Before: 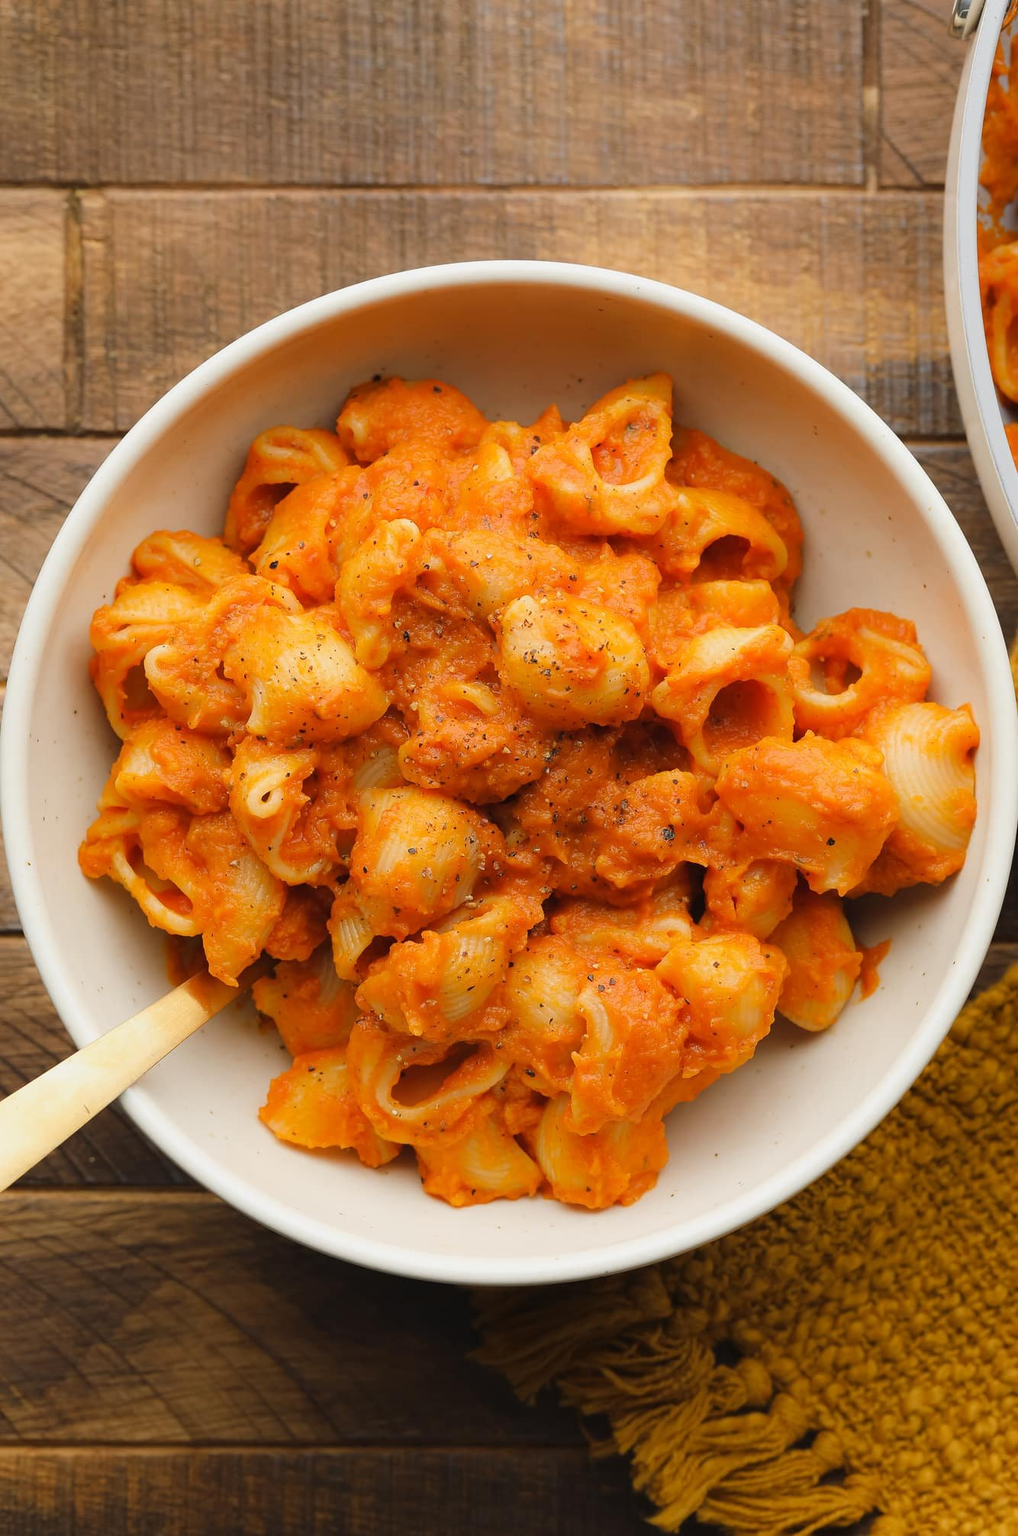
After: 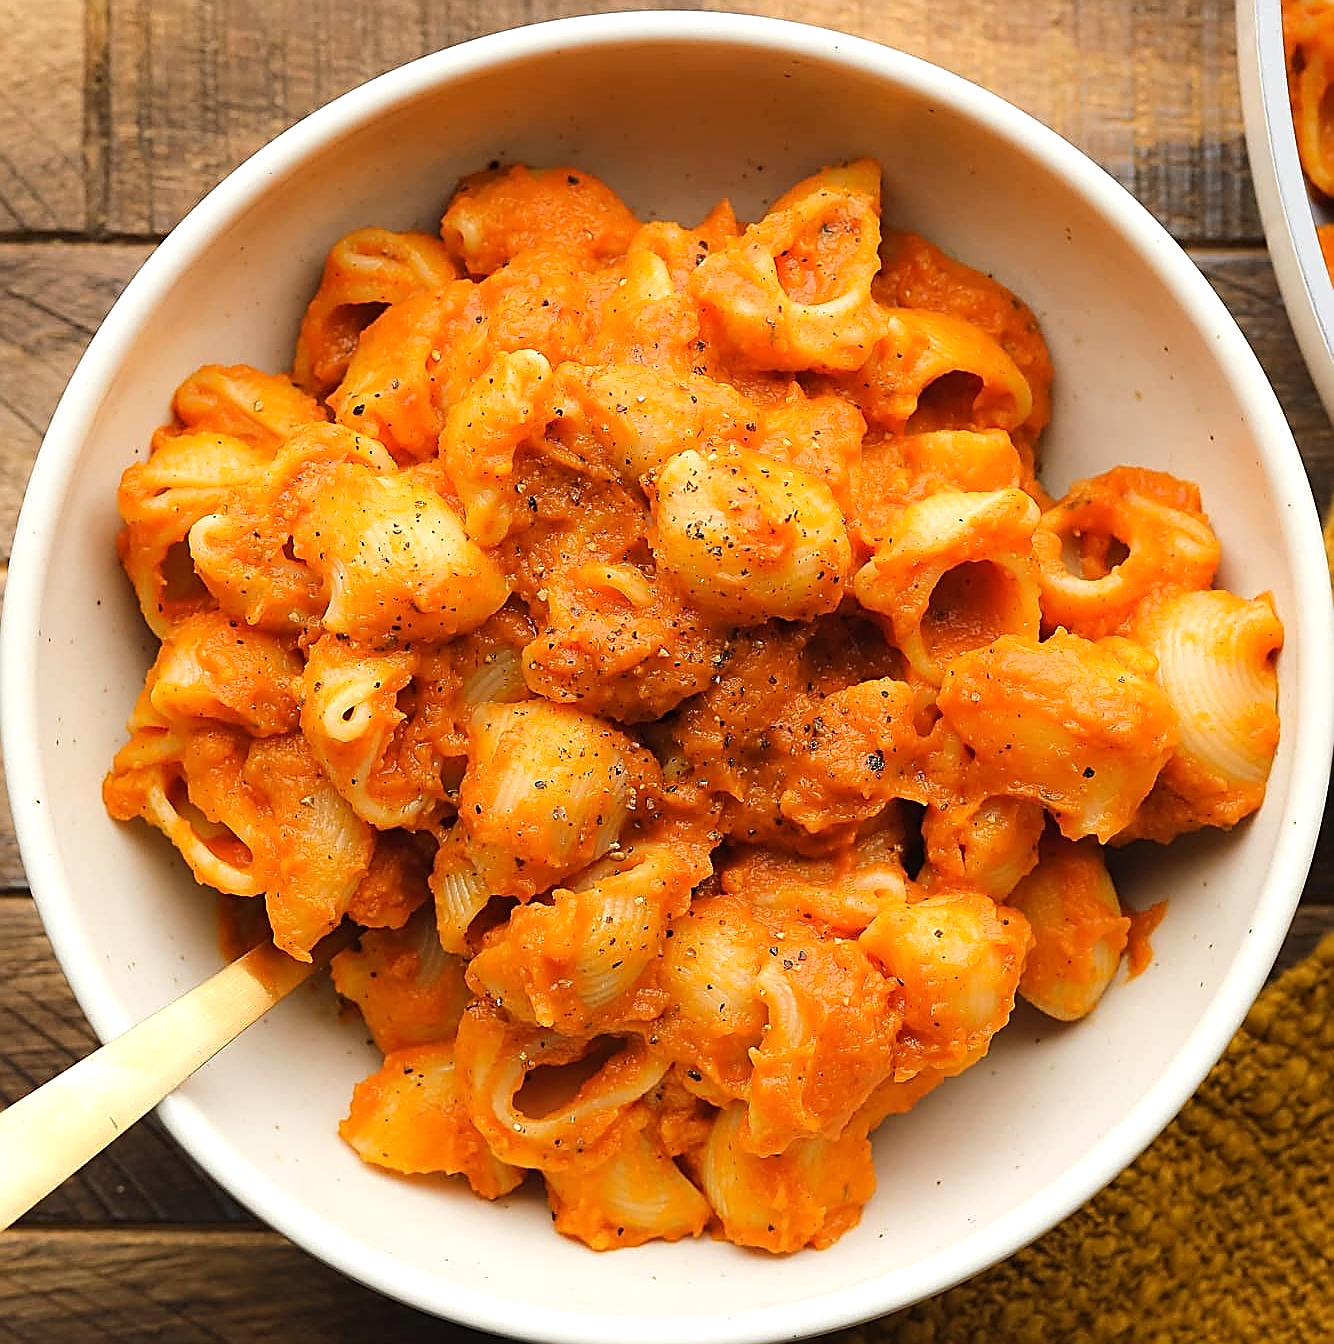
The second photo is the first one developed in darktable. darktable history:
crop: top 16.407%, bottom 16.75%
tone equalizer: -8 EV -0.402 EV, -7 EV -0.423 EV, -6 EV -0.318 EV, -5 EV -0.249 EV, -3 EV 0.252 EV, -2 EV 0.331 EV, -1 EV 0.386 EV, +0 EV 0.407 EV, edges refinement/feathering 500, mask exposure compensation -1.57 EV, preserve details no
color correction: highlights b* -0.02
sharpen: radius 1.719, amount 1.311
